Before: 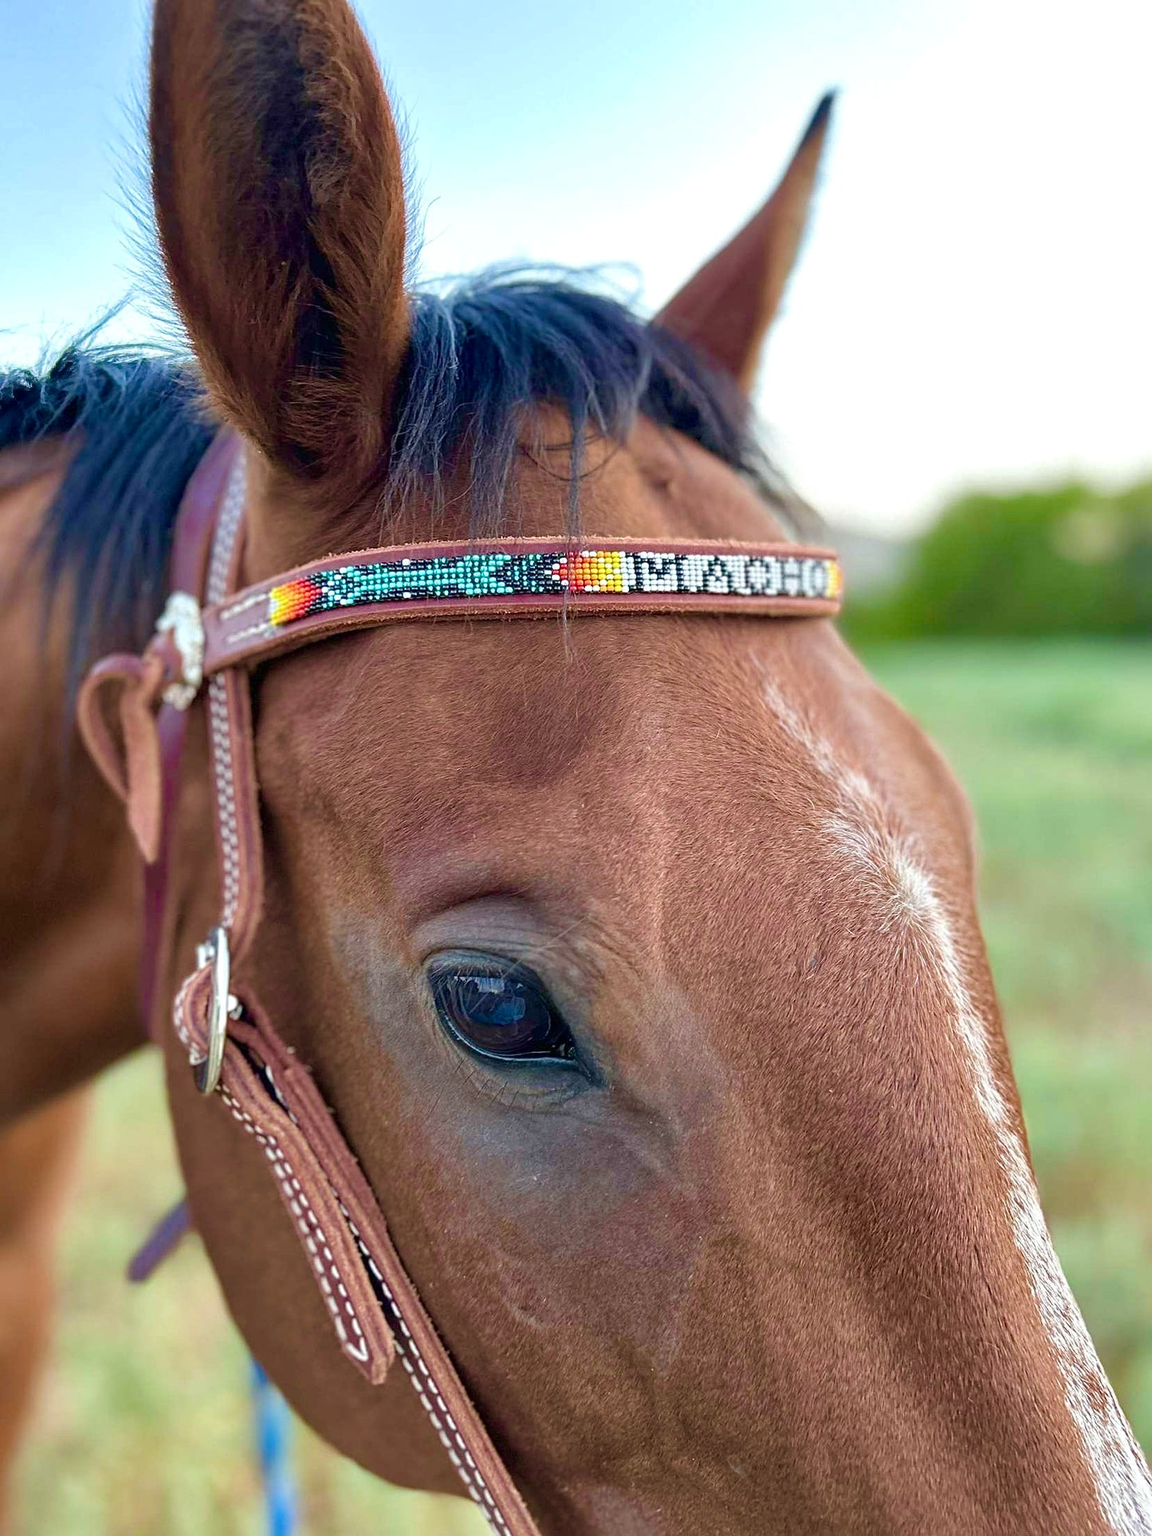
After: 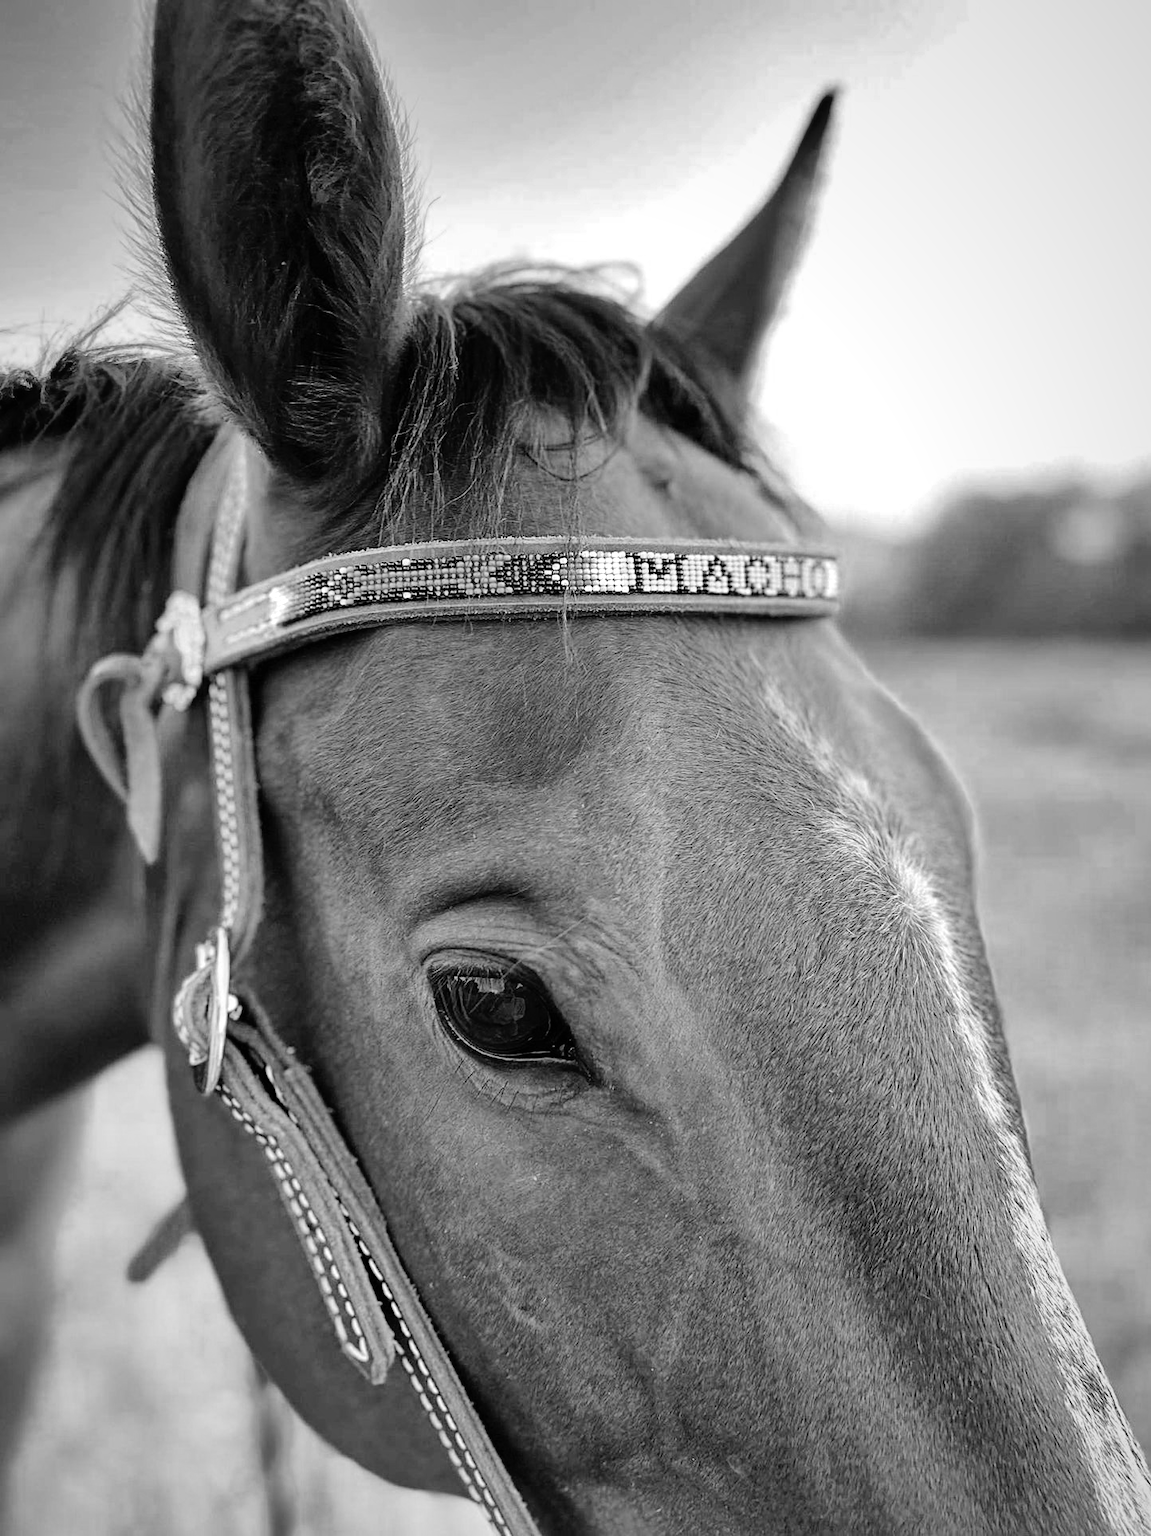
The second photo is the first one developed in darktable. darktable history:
tone curve: curves: ch0 [(0, 0) (0.003, 0.002) (0.011, 0.006) (0.025, 0.012) (0.044, 0.021) (0.069, 0.027) (0.1, 0.035) (0.136, 0.06) (0.177, 0.108) (0.224, 0.173) (0.277, 0.26) (0.335, 0.353) (0.399, 0.453) (0.468, 0.555) (0.543, 0.641) (0.623, 0.724) (0.709, 0.792) (0.801, 0.857) (0.898, 0.918) (1, 1)], color space Lab, independent channels, preserve colors none
vignetting: fall-off start 72.04%, fall-off radius 107.49%, width/height ratio 0.729
color zones: curves: ch0 [(0.002, 0.593) (0.143, 0.417) (0.285, 0.541) (0.455, 0.289) (0.608, 0.327) (0.727, 0.283) (0.869, 0.571) (1, 0.603)]; ch1 [(0, 0) (0.143, 0) (0.286, 0) (0.429, 0) (0.571, 0) (0.714, 0) (0.857, 0)]
shadows and highlights: soften with gaussian
